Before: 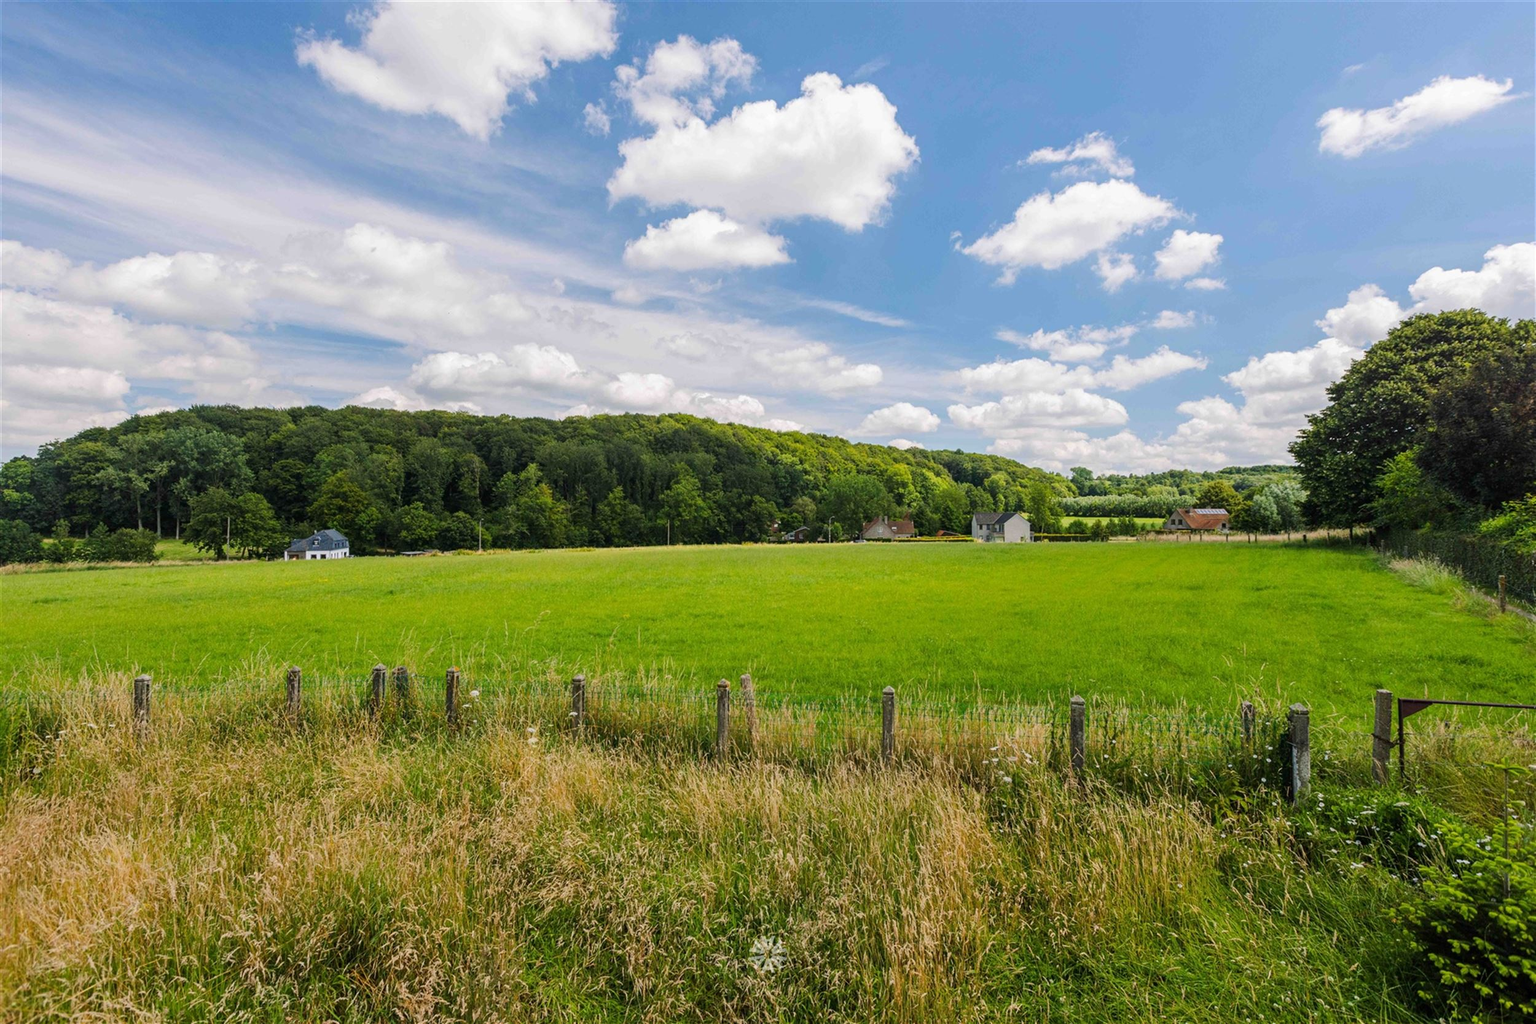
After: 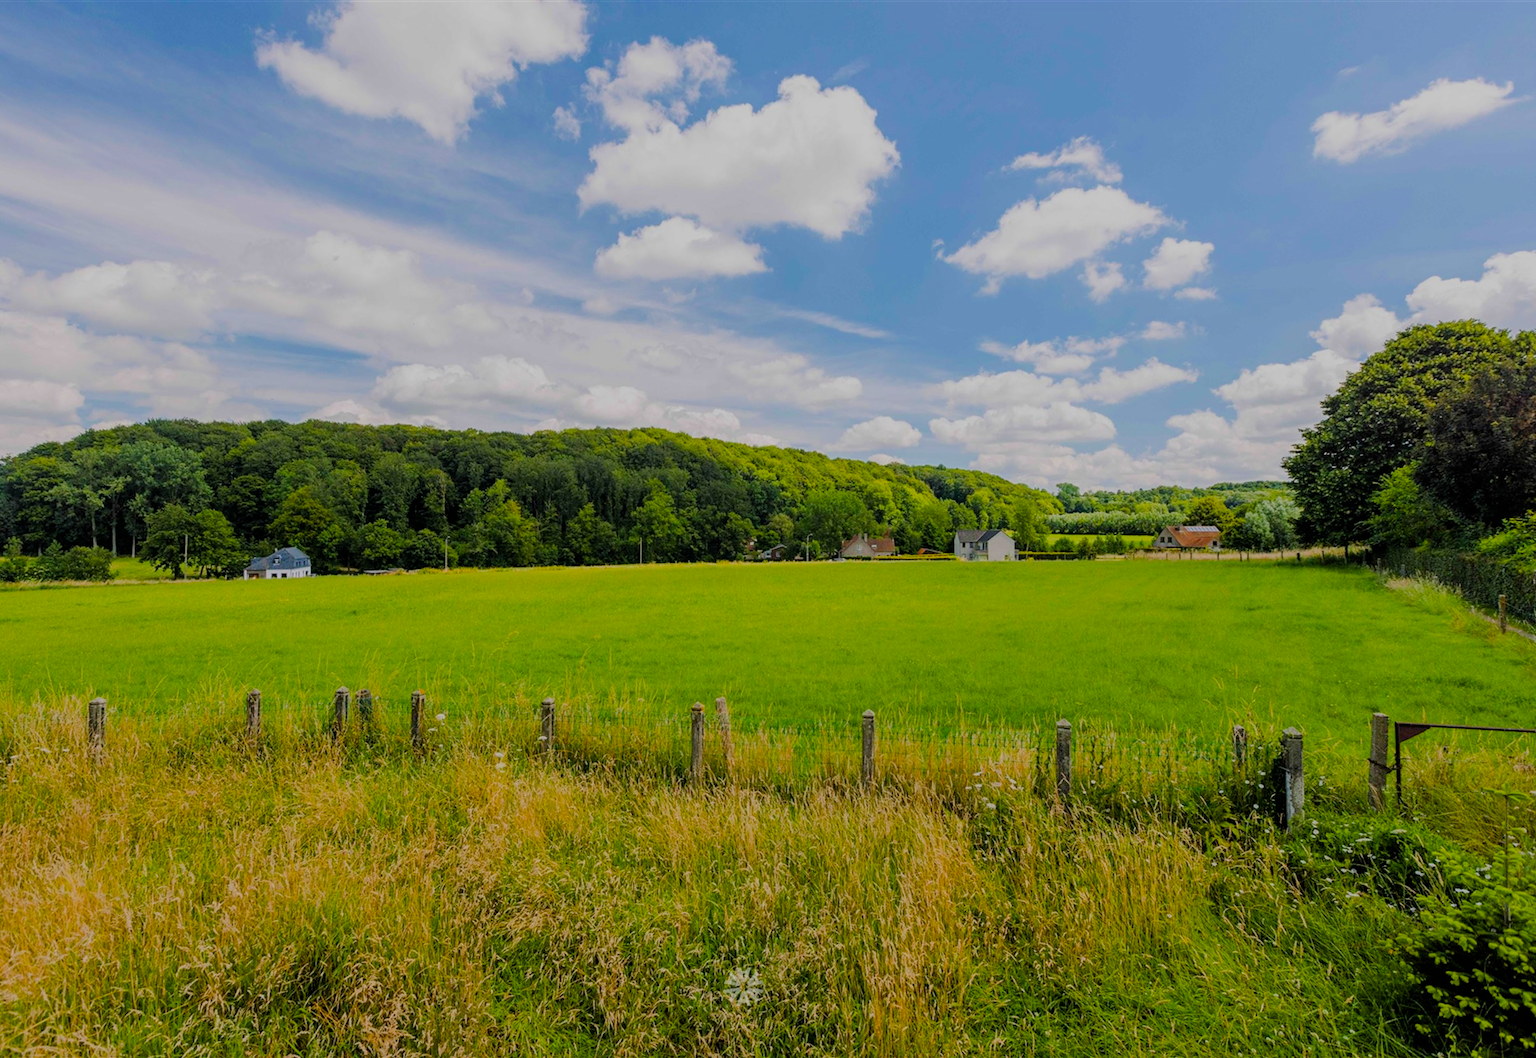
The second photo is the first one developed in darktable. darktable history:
color balance rgb: perceptual saturation grading › global saturation 30.493%, global vibrance 20%
crop and rotate: left 3.24%
filmic rgb: black relative exposure -6.56 EV, white relative exposure 4.74 EV, hardness 3.14, contrast 0.793
